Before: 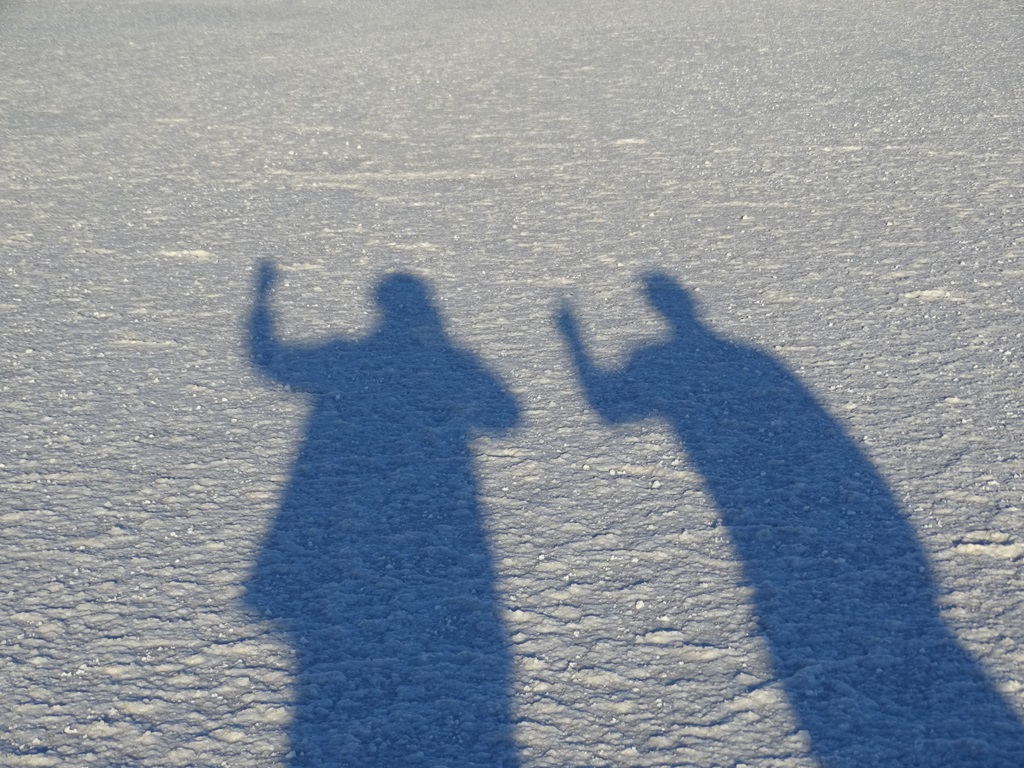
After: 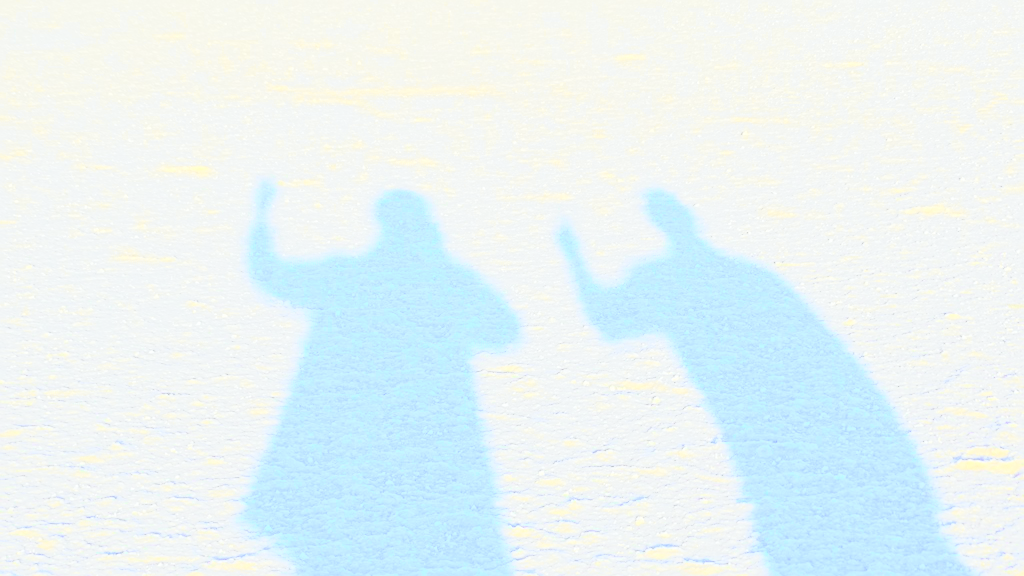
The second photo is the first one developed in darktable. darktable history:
contrast brightness saturation: brightness 0.998
exposure: exposure 1.16 EV, compensate highlight preservation false
sharpen: on, module defaults
tone curve: curves: ch0 [(0, 0) (0.131, 0.094) (0.326, 0.386) (0.481, 0.623) (0.593, 0.764) (0.812, 0.933) (1, 0.974)]; ch1 [(0, 0) (0.366, 0.367) (0.475, 0.453) (0.494, 0.493) (0.504, 0.497) (0.553, 0.584) (1, 1)]; ch2 [(0, 0) (0.333, 0.346) (0.375, 0.375) (0.424, 0.43) (0.476, 0.492) (0.502, 0.503) (0.533, 0.556) (0.566, 0.599) (0.614, 0.653) (1, 1)], color space Lab, independent channels, preserve colors none
crop: top 11.009%, bottom 13.883%
